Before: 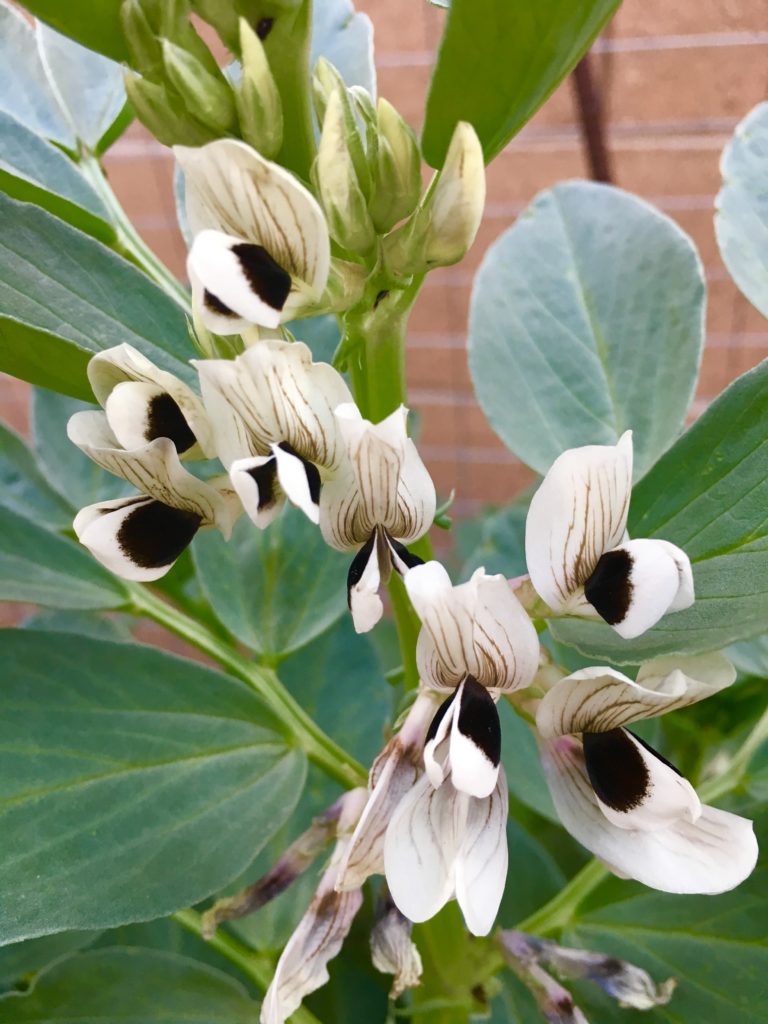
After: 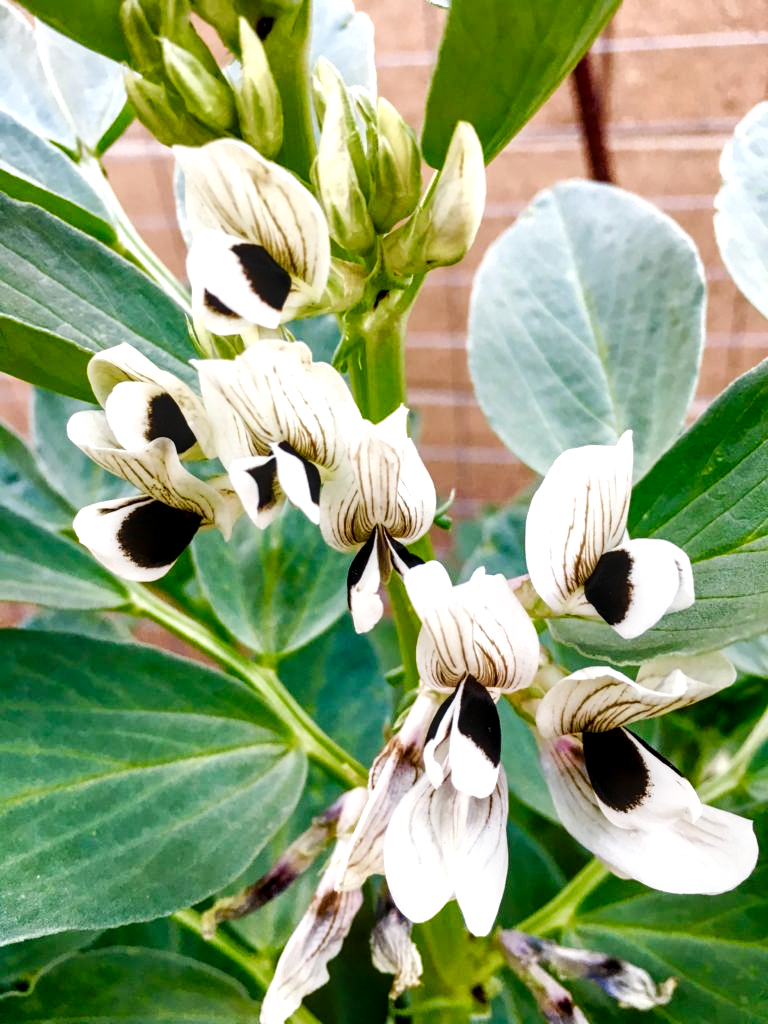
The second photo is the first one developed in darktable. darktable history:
base curve: curves: ch0 [(0, 0) (0.036, 0.025) (0.121, 0.166) (0.206, 0.329) (0.605, 0.79) (1, 1)], preserve colors none
shadows and highlights: shadows 20.55, highlights -20.99, soften with gaussian
tone equalizer: on, module defaults
local contrast: detail 160%
